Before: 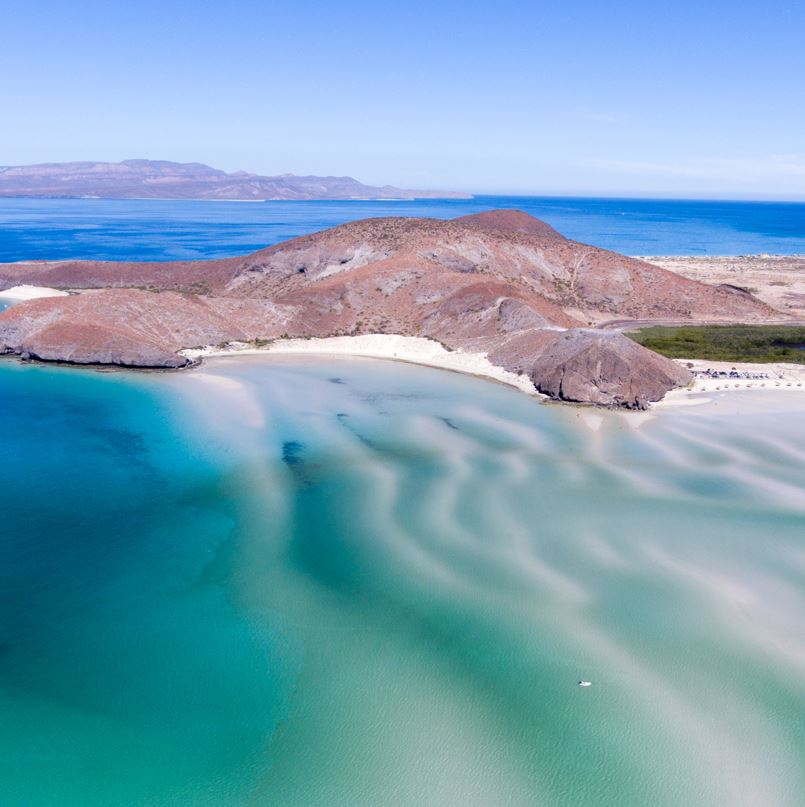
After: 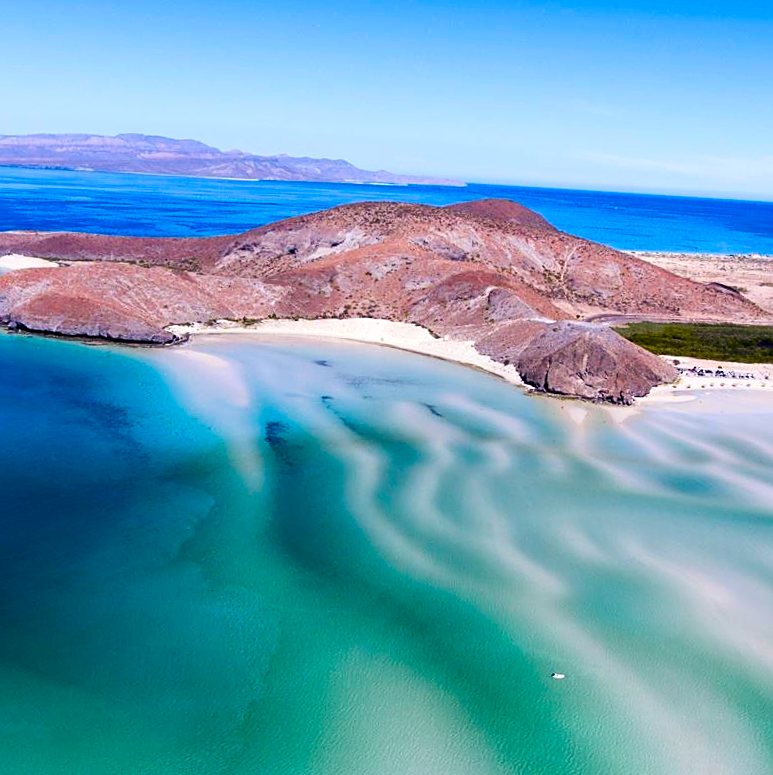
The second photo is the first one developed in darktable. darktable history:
color balance rgb: linear chroma grading › global chroma 15%, perceptual saturation grading › global saturation 30%
crop and rotate: angle -2.38°
contrast brightness saturation: contrast 0.2, brightness -0.11, saturation 0.1
sharpen: on, module defaults
